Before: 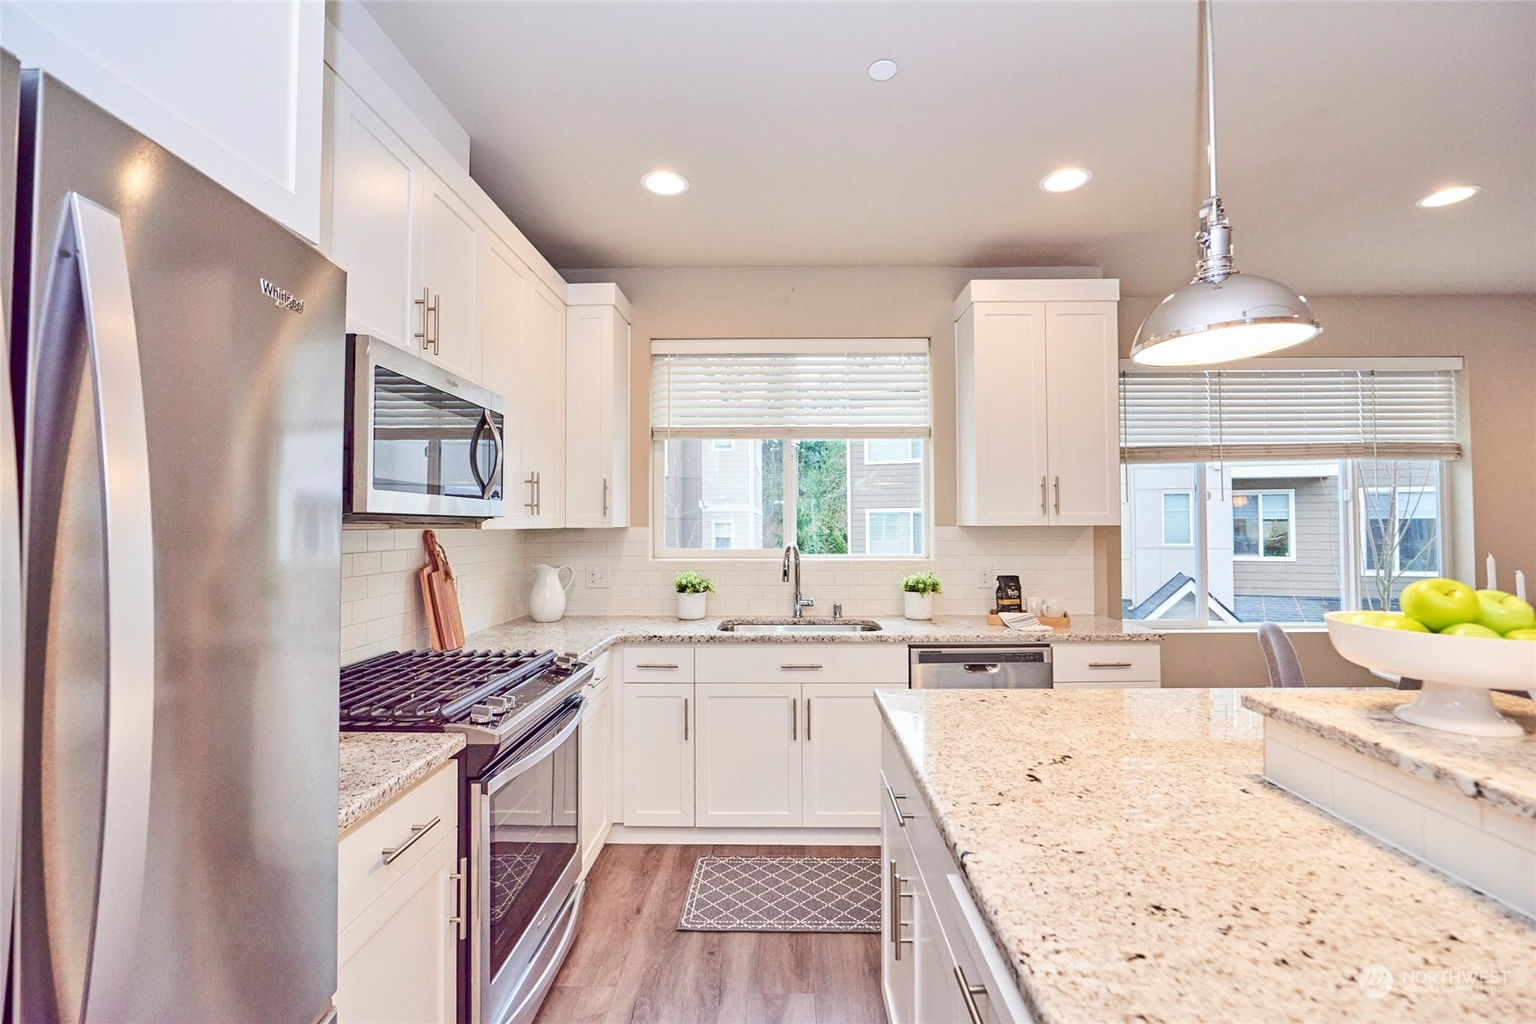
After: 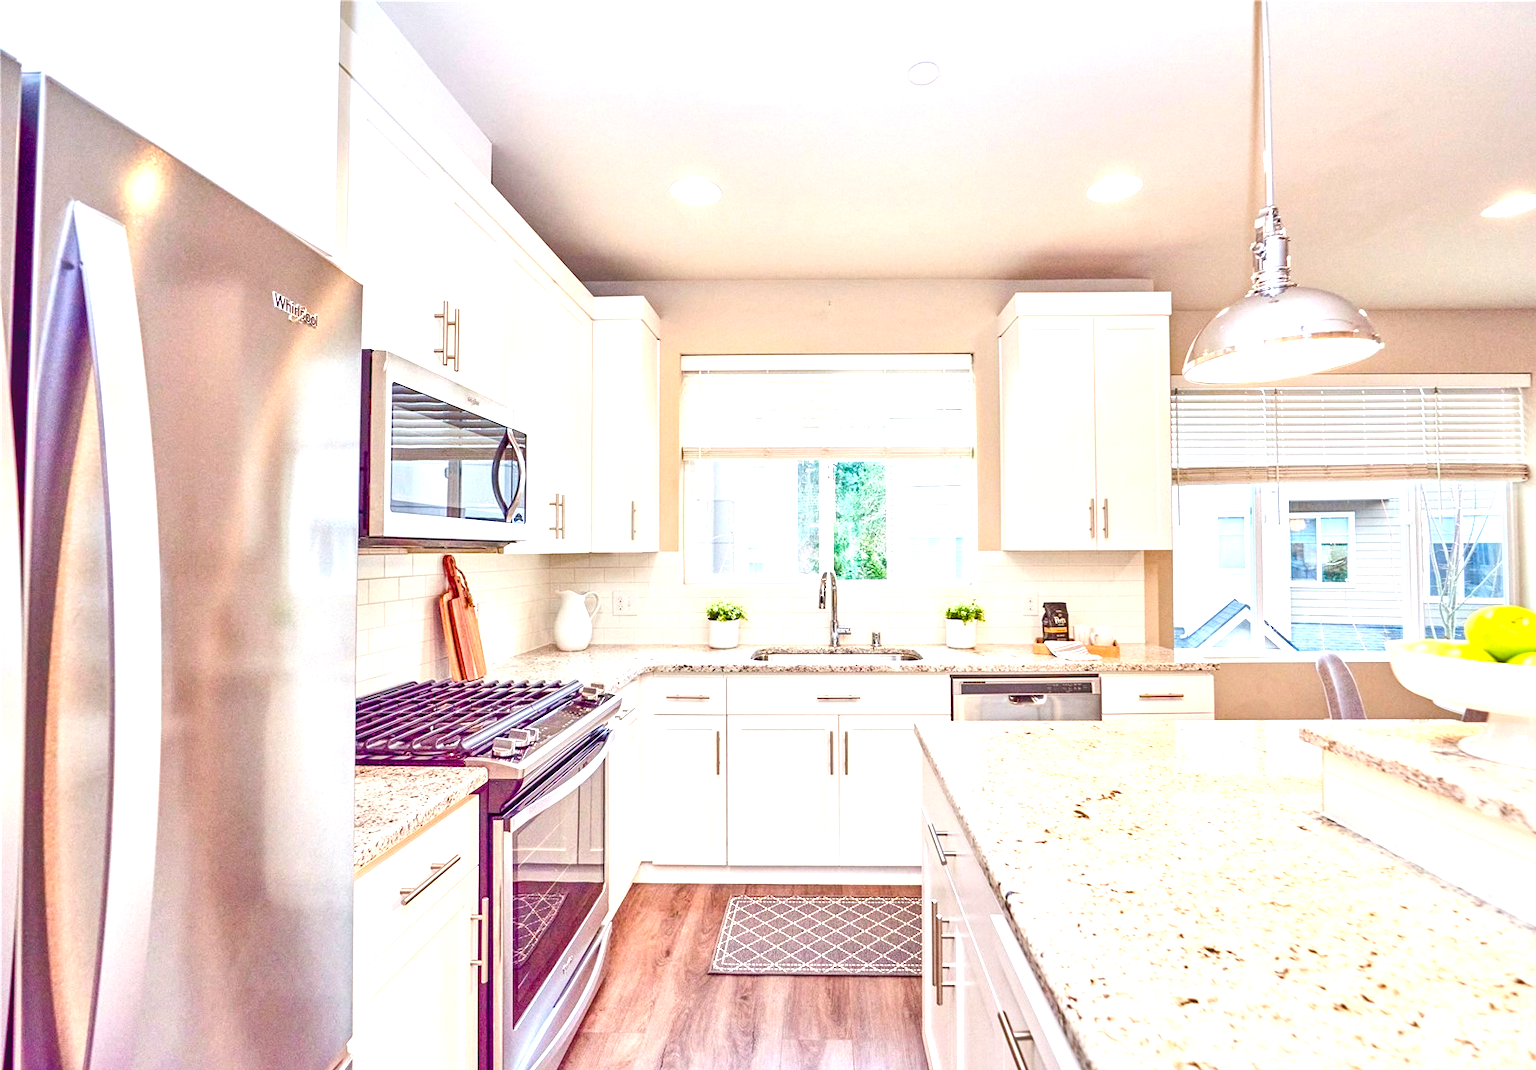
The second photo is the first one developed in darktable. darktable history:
crop: right 4.38%, bottom 0.045%
local contrast: on, module defaults
exposure: black level correction 0, exposure 1.2 EV, compensate exposure bias true, compensate highlight preservation false
color balance rgb: linear chroma grading › global chroma 16.346%, perceptual saturation grading › global saturation 34.966%, perceptual saturation grading › highlights -25.396%, perceptual saturation grading › shadows 49.41%
